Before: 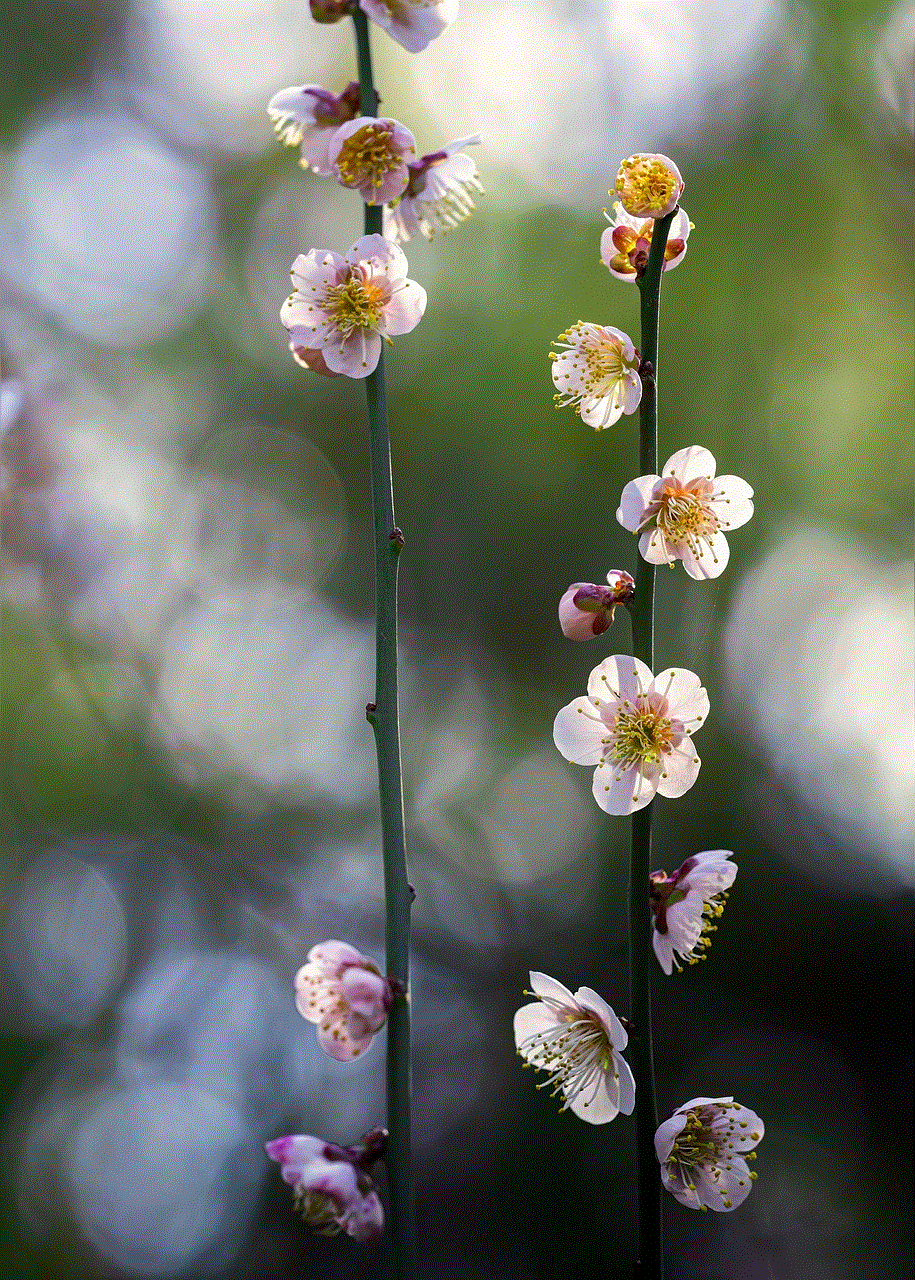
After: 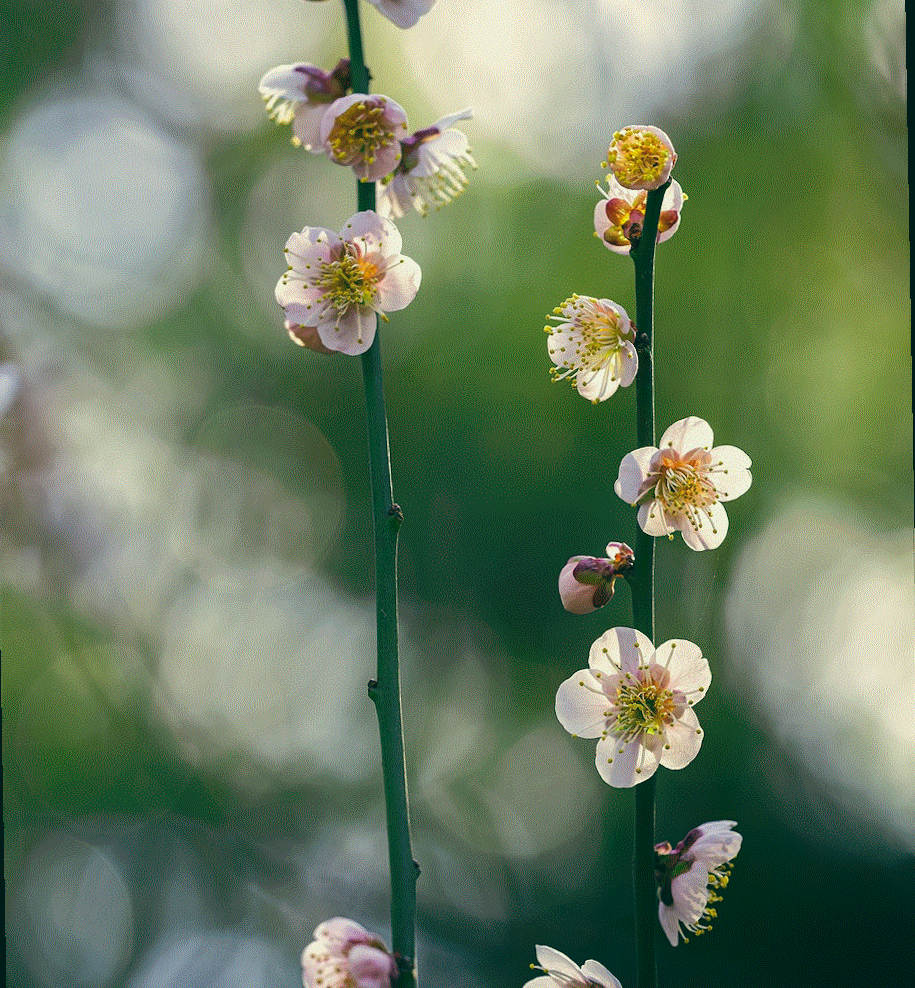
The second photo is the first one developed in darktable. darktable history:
crop: bottom 19.644%
rotate and perspective: rotation -1°, crop left 0.011, crop right 0.989, crop top 0.025, crop bottom 0.975
color balance: lift [1.005, 0.99, 1.007, 1.01], gamma [1, 1.034, 1.032, 0.966], gain [0.873, 1.055, 1.067, 0.933]
